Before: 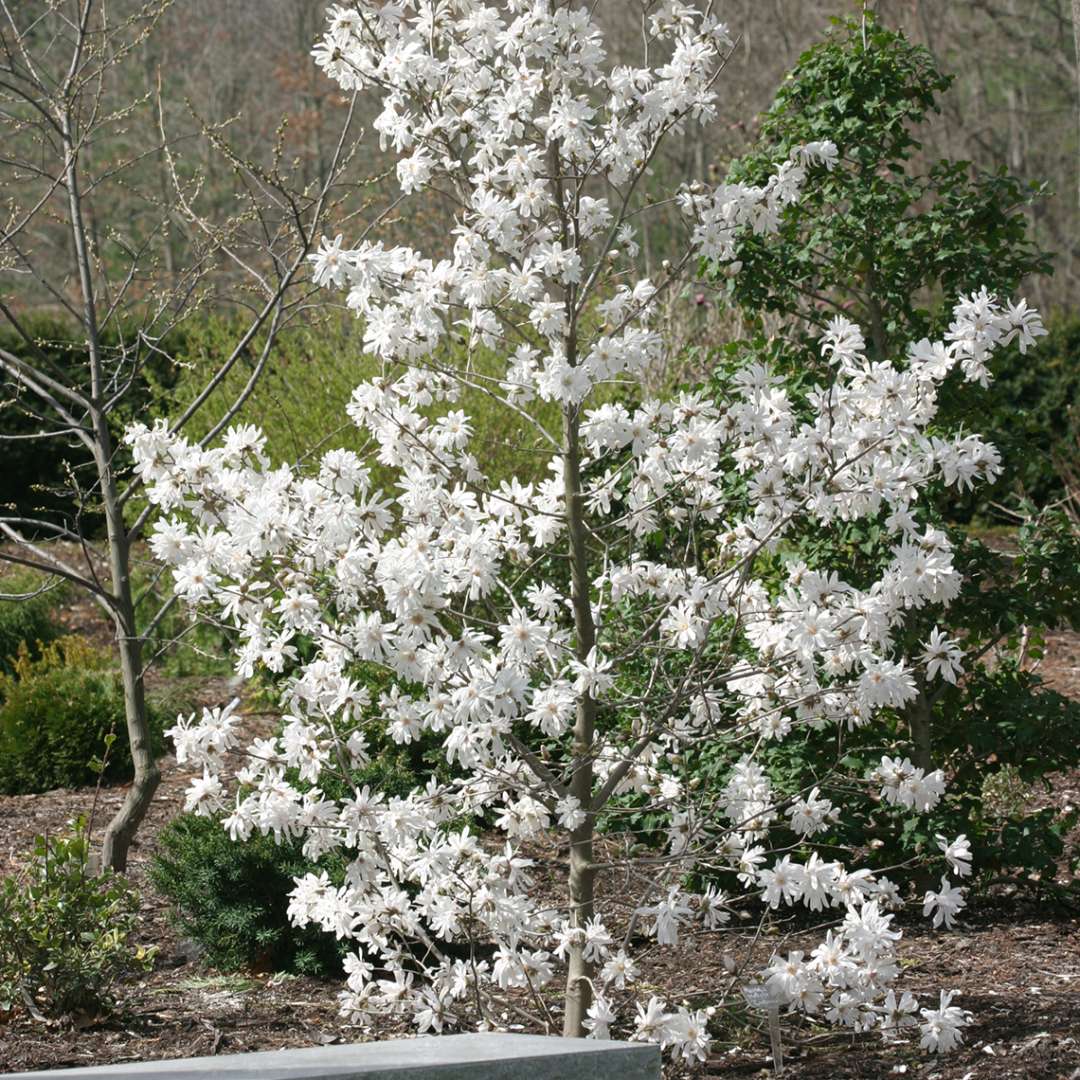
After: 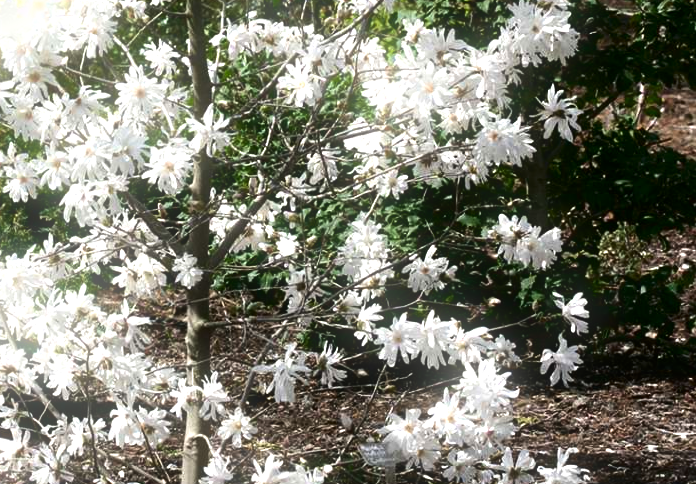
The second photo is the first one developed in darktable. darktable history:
contrast brightness saturation: brightness -0.2, saturation 0.08
crop and rotate: left 35.509%, top 50.238%, bottom 4.934%
tone equalizer: -8 EV -0.75 EV, -7 EV -0.7 EV, -6 EV -0.6 EV, -5 EV -0.4 EV, -3 EV 0.4 EV, -2 EV 0.6 EV, -1 EV 0.7 EV, +0 EV 0.75 EV, edges refinement/feathering 500, mask exposure compensation -1.57 EV, preserve details no
bloom: size 5%, threshold 95%, strength 15%
